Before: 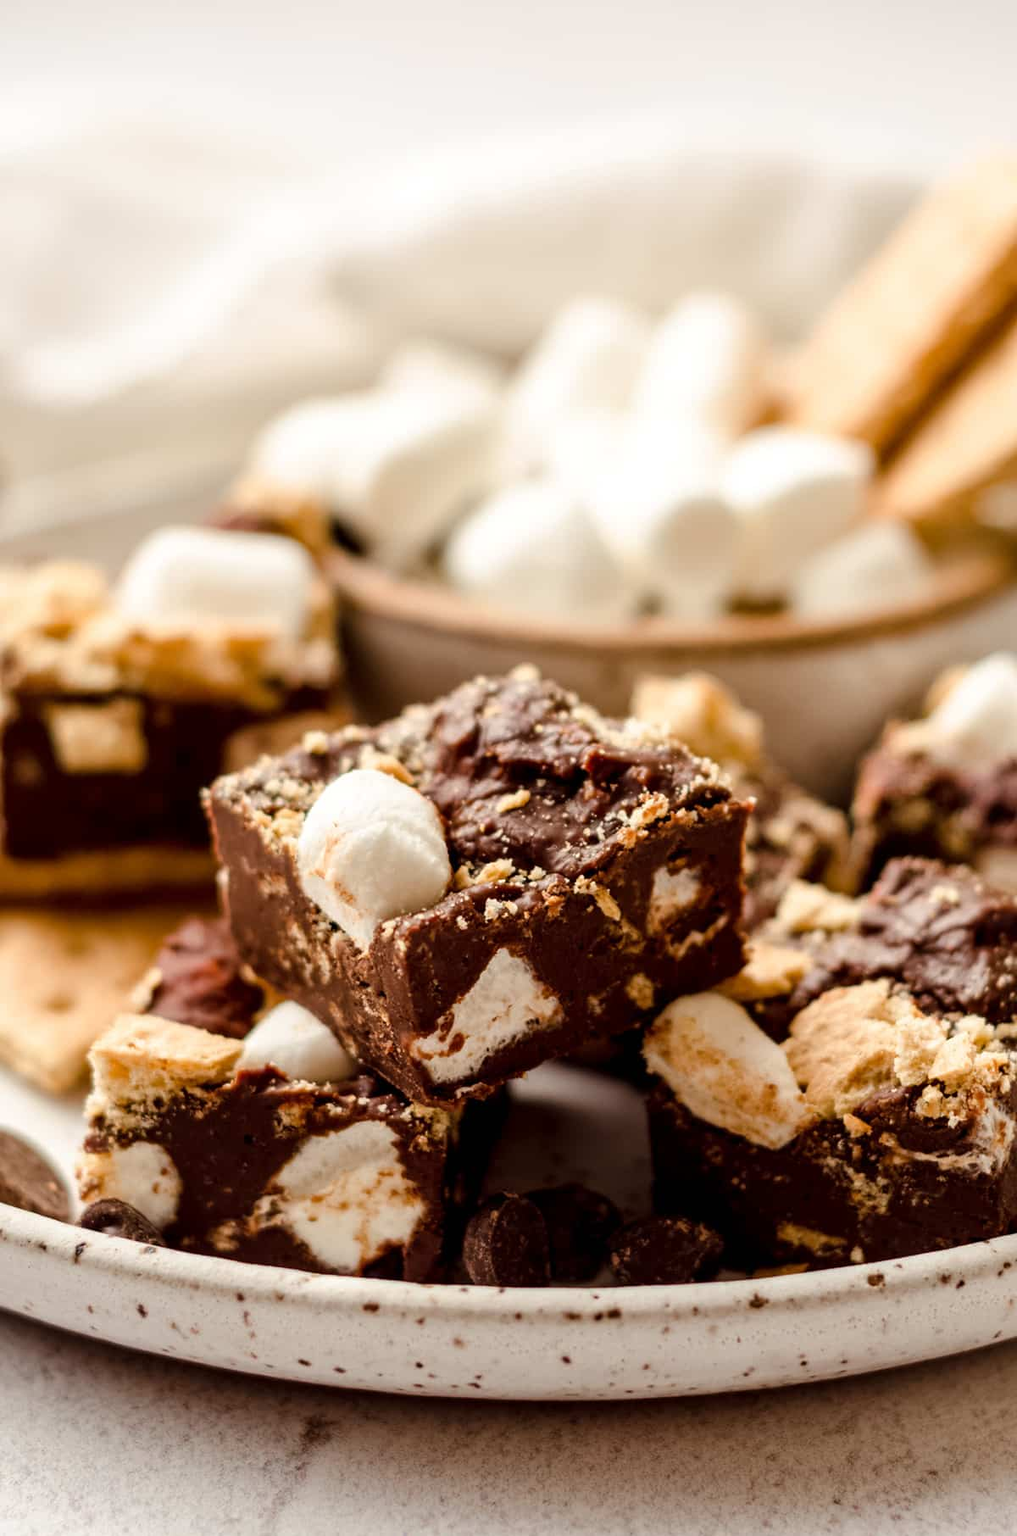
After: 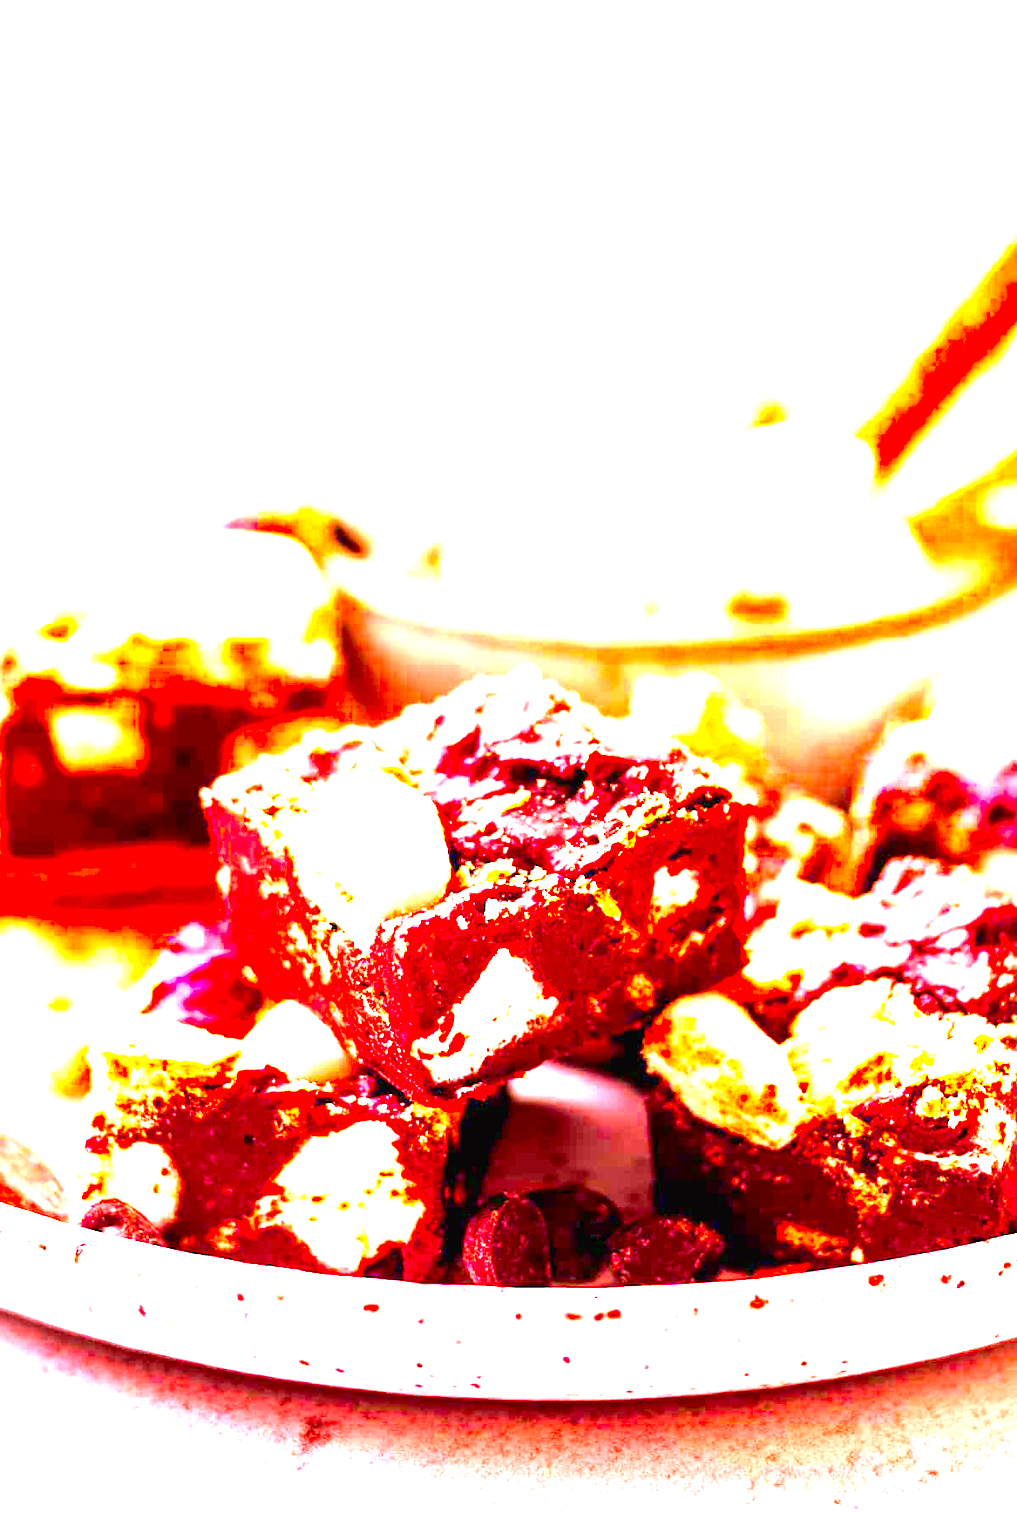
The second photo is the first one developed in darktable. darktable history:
color correction: highlights a* 19.2, highlights b* -11.56, saturation 1.66
tone equalizer: -8 EV -0.4 EV, -7 EV -0.42 EV, -6 EV -0.322 EV, -5 EV -0.241 EV, -3 EV 0.208 EV, -2 EV 0.325 EV, -1 EV 0.392 EV, +0 EV 0.443 EV
exposure: exposure 3.098 EV, compensate highlight preservation false
contrast brightness saturation: saturation 0.185
